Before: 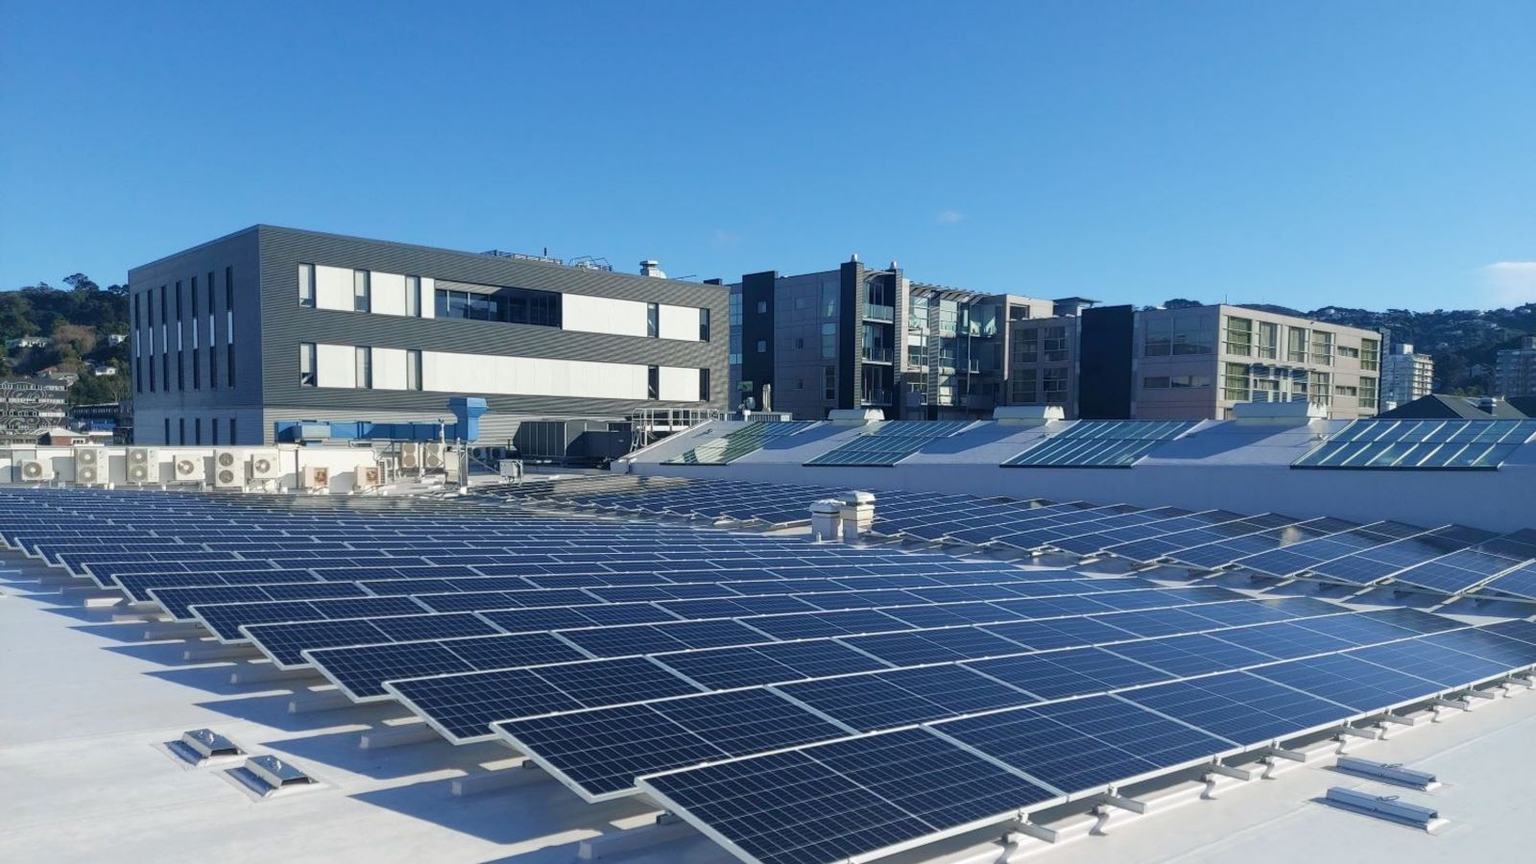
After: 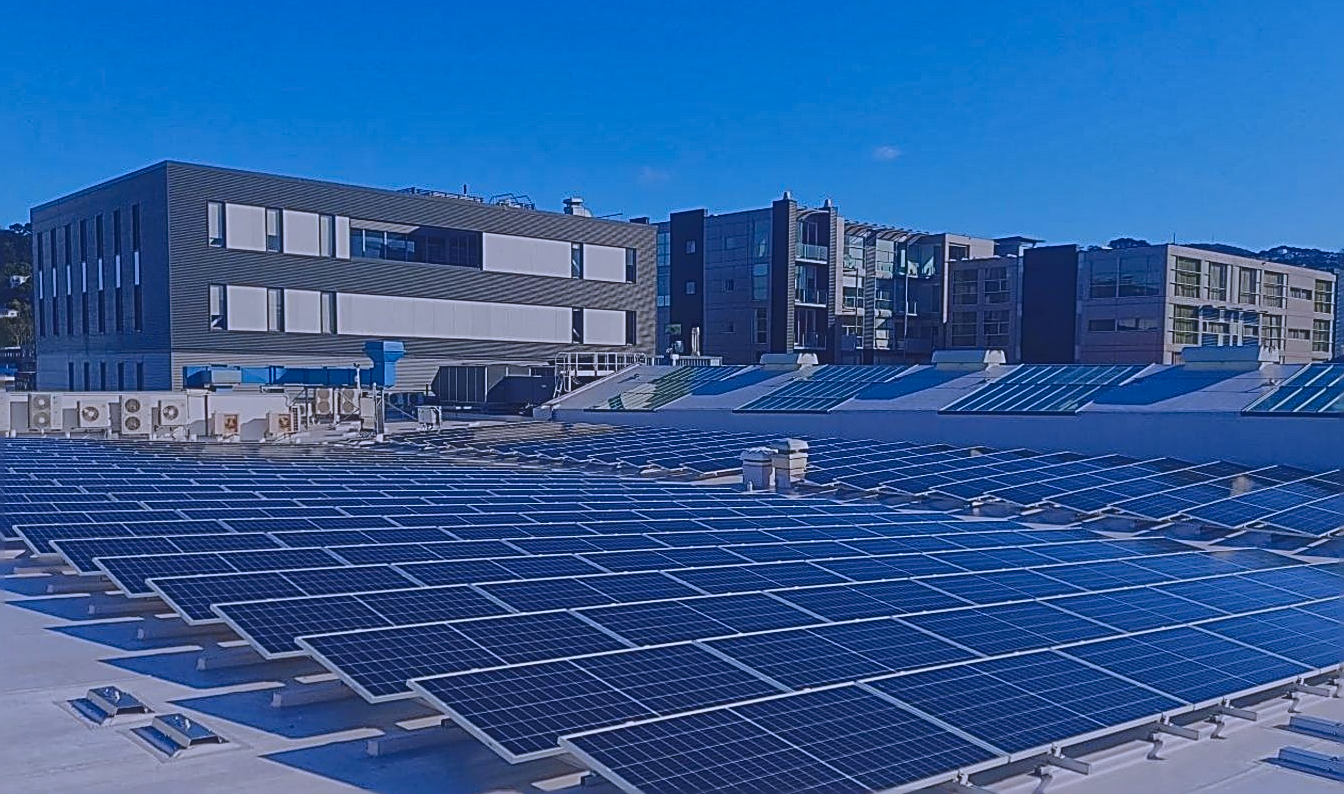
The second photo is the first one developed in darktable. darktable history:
crop: left 6.446%, top 8.188%, right 9.538%, bottom 3.548%
global tonemap: drago (1, 100), detail 1
exposure: black level correction 0, exposure 0.5 EV, compensate exposure bias true, compensate highlight preservation false
tone equalizer: on, module defaults
sharpen: amount 1.861
white balance: red 0.954, blue 1.079
tone curve: curves: ch0 [(0, 0.142) (0.384, 0.314) (0.752, 0.711) (0.991, 0.95)]; ch1 [(0.006, 0.129) (0.346, 0.384) (1, 1)]; ch2 [(0.003, 0.057) (0.261, 0.248) (1, 1)], color space Lab, independent channels
